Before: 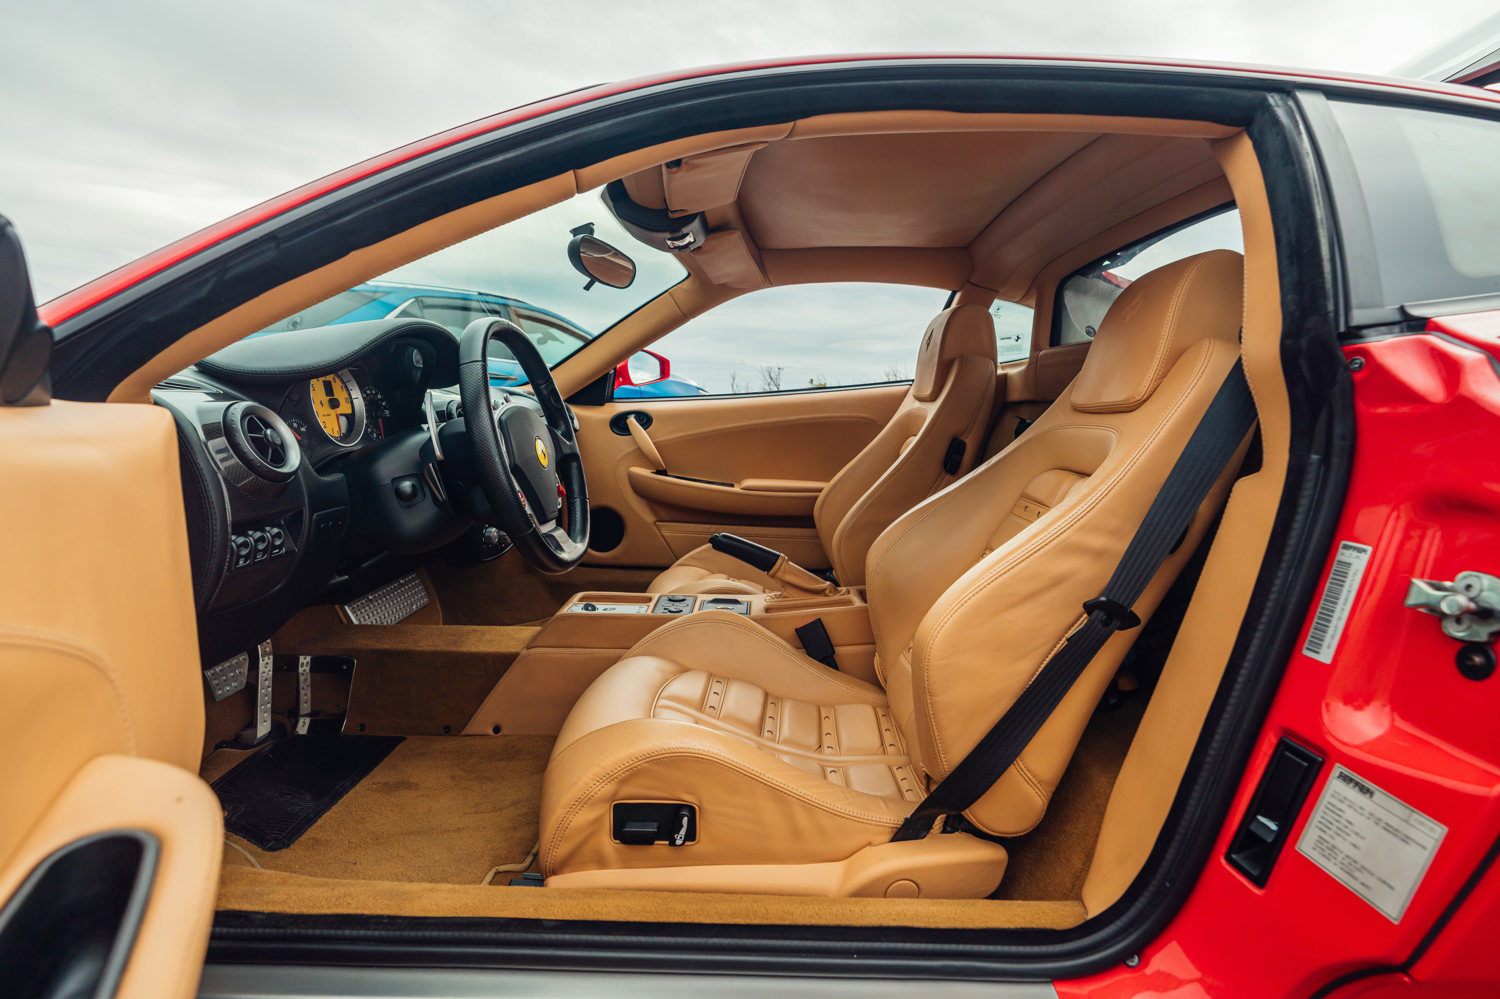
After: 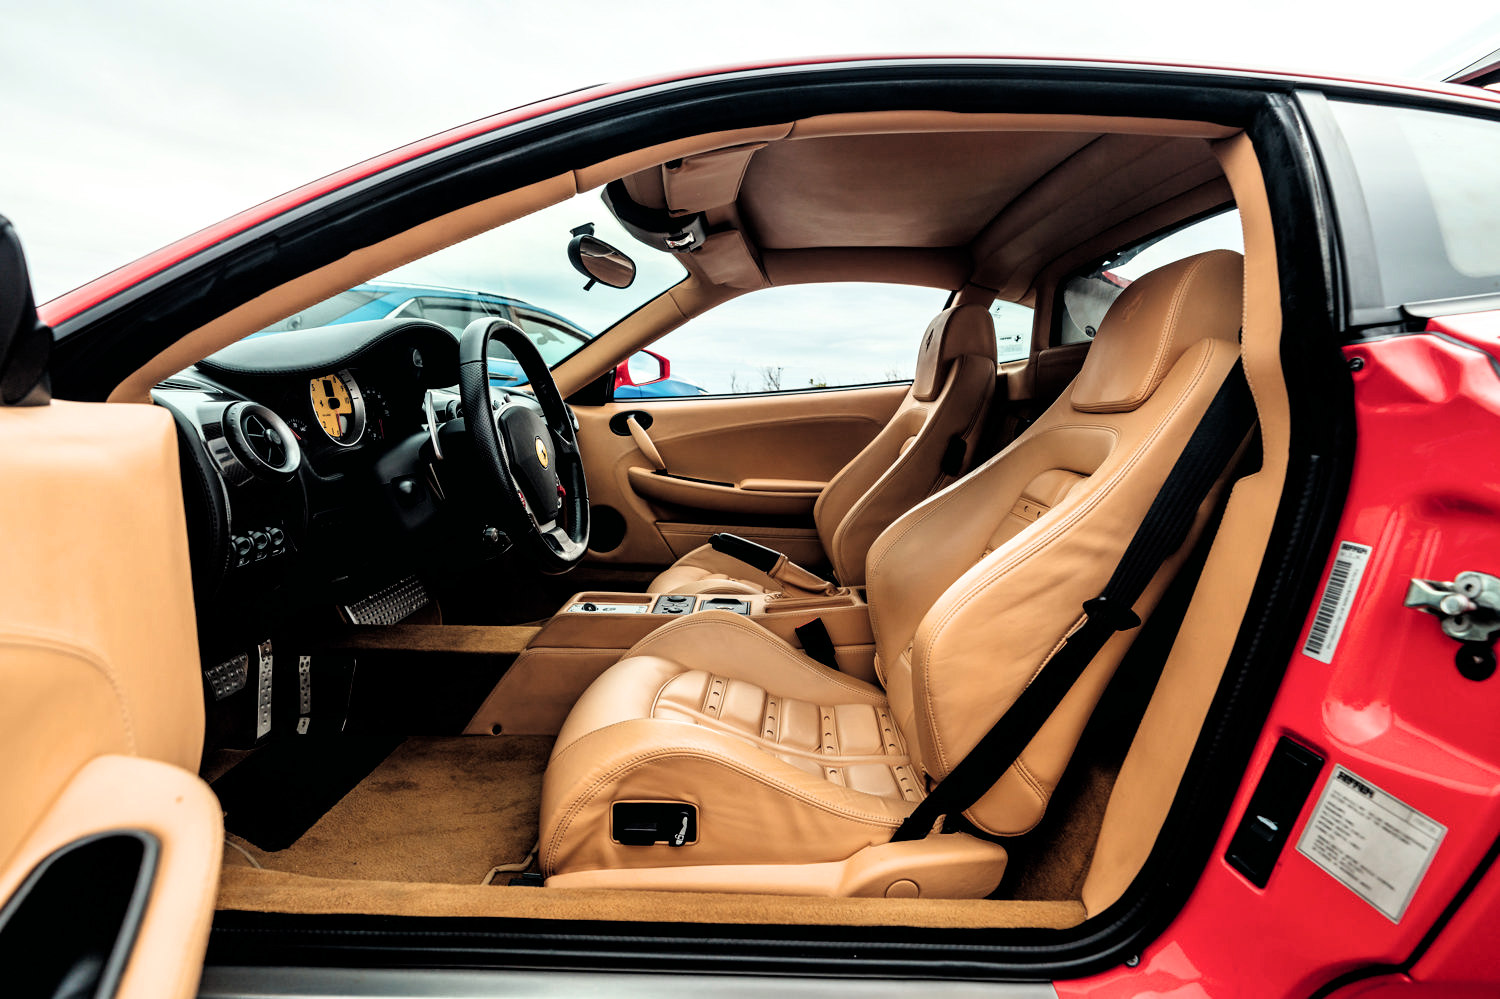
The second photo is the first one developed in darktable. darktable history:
filmic rgb: black relative exposure -3.57 EV, white relative exposure 2.29 EV, hardness 3.41
color balance rgb: shadows lift › chroma 3.88%, shadows lift › hue 88.52°, power › hue 214.65°, global offset › chroma 0.1%, global offset › hue 252.4°, contrast 4.45%
